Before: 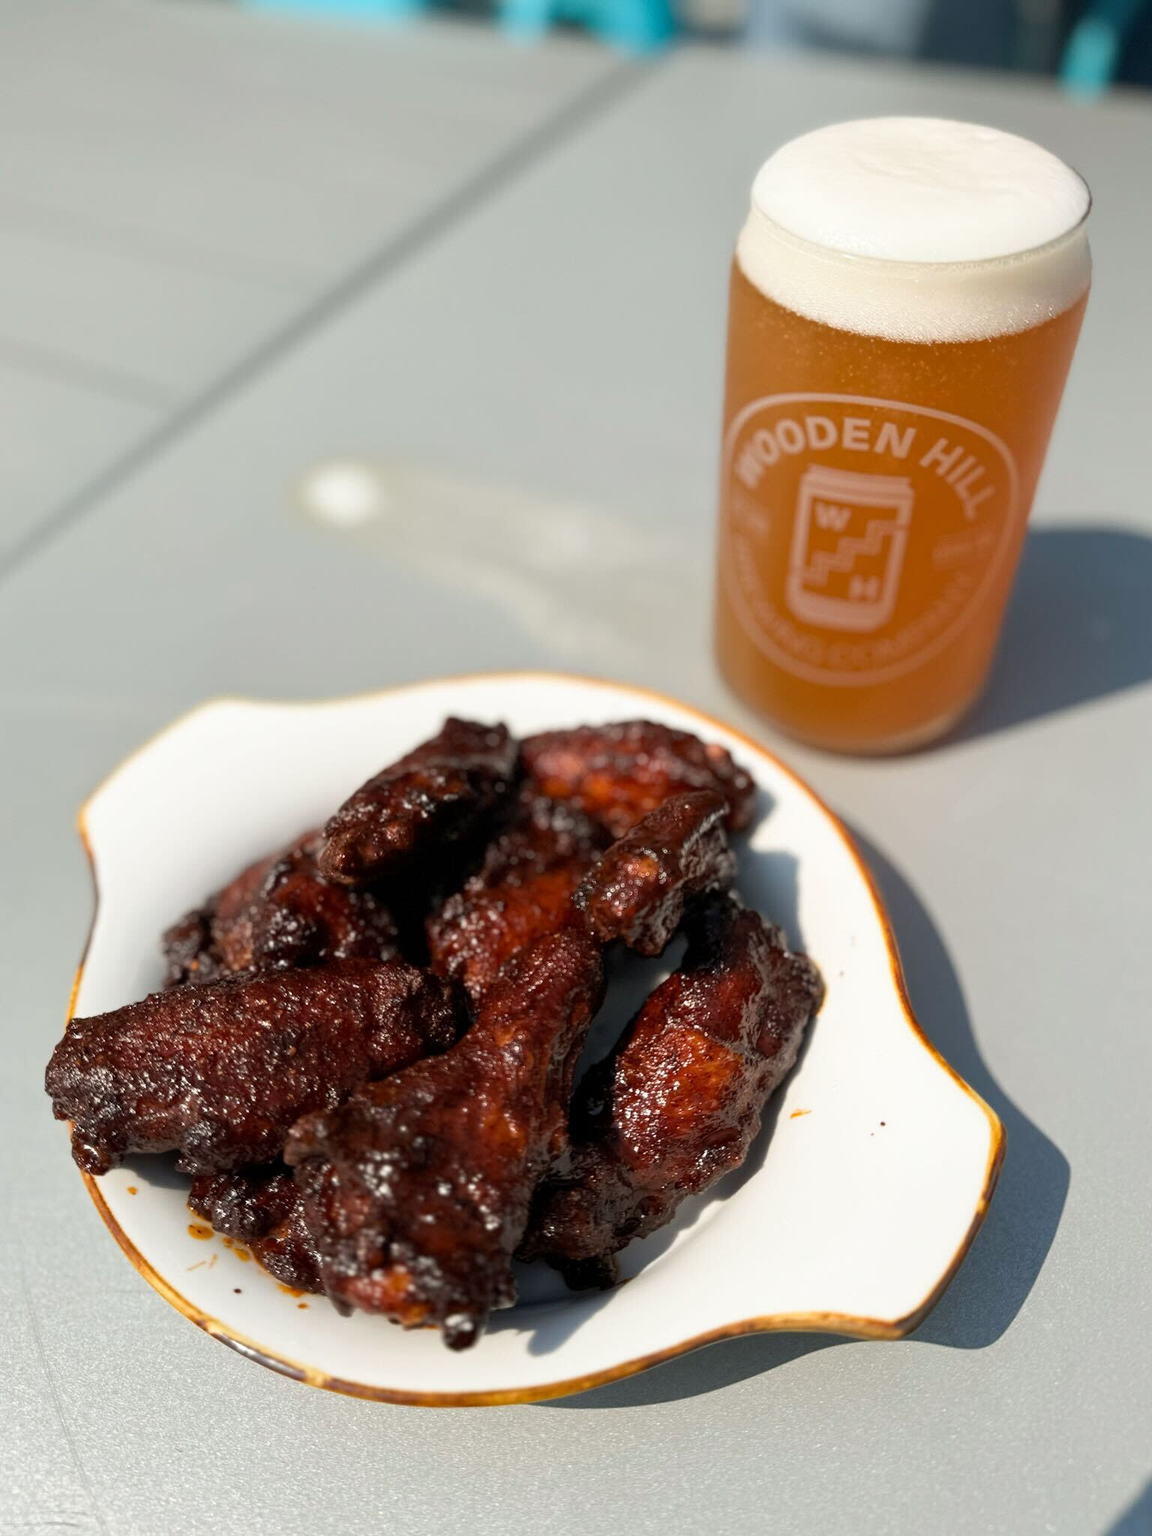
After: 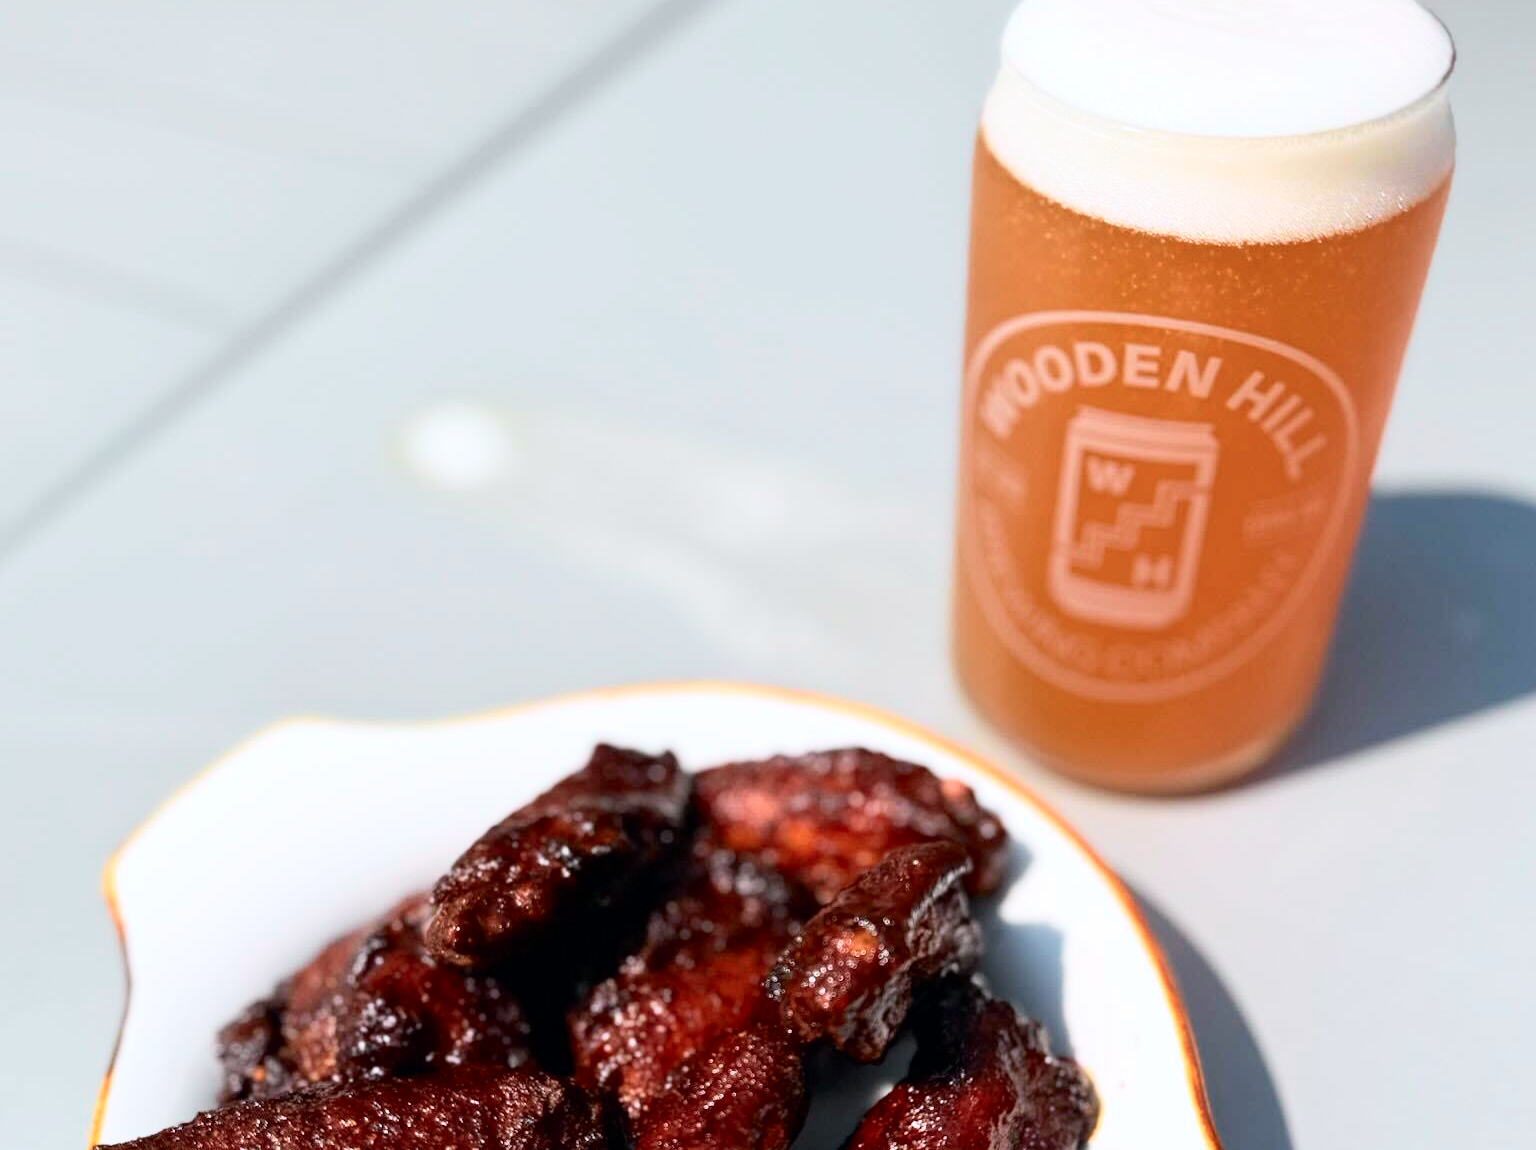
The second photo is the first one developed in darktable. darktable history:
crop and rotate: top 10.44%, bottom 33.391%
exposure: exposure 0.176 EV, compensate exposure bias true, compensate highlight preservation false
color calibration: illuminant as shot in camera, x 0.358, y 0.373, temperature 4628.91 K
tone curve: curves: ch0 [(0, 0) (0.051, 0.03) (0.096, 0.071) (0.241, 0.247) (0.455, 0.525) (0.594, 0.697) (0.741, 0.845) (0.871, 0.933) (1, 0.984)]; ch1 [(0, 0) (0.1, 0.038) (0.318, 0.243) (0.399, 0.351) (0.478, 0.469) (0.499, 0.499) (0.534, 0.549) (0.565, 0.594) (0.601, 0.634) (0.666, 0.7) (1, 1)]; ch2 [(0, 0) (0.453, 0.45) (0.479, 0.483) (0.504, 0.499) (0.52, 0.519) (0.541, 0.559) (0.592, 0.612) (0.824, 0.815) (1, 1)], color space Lab, independent channels, preserve colors none
